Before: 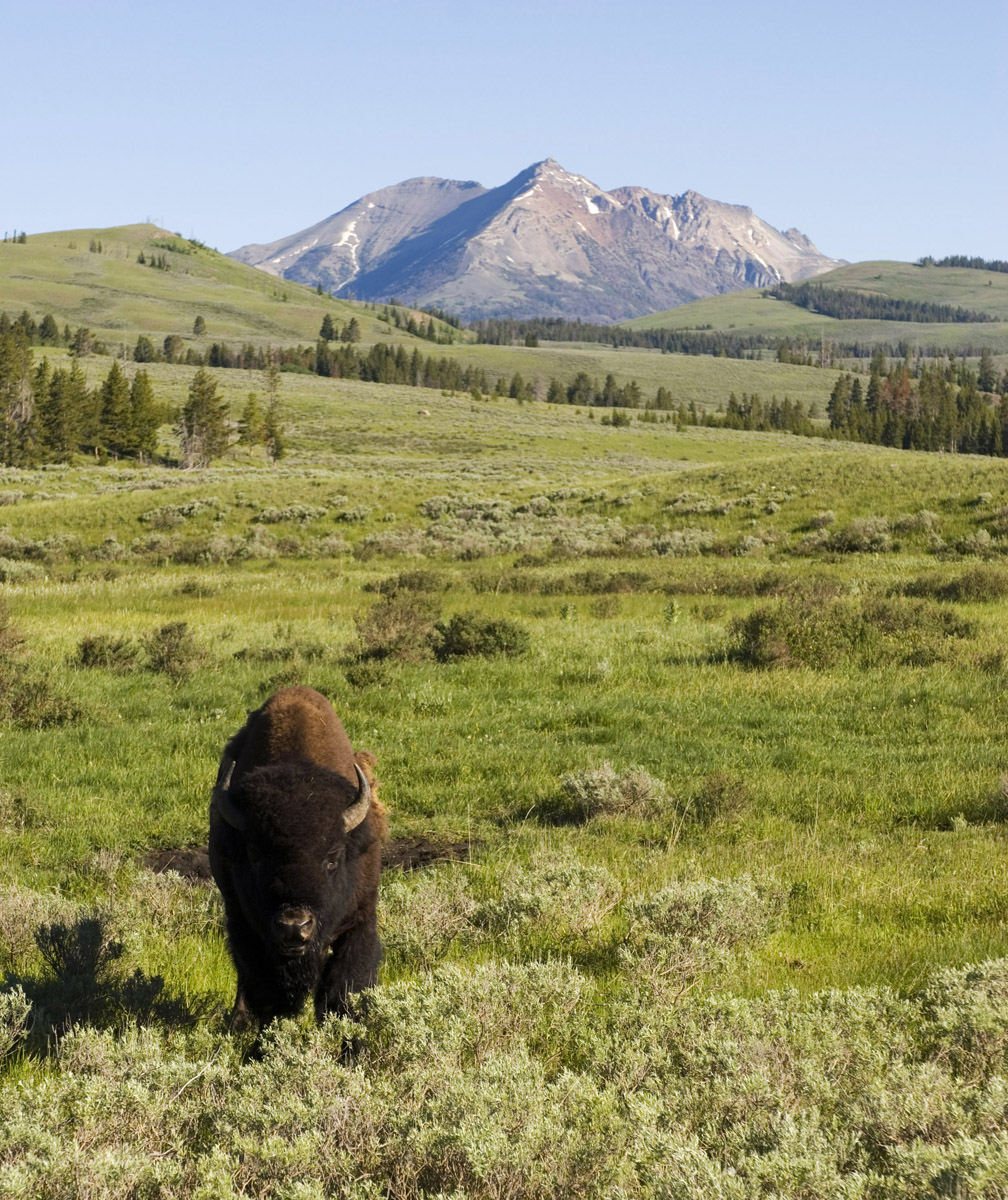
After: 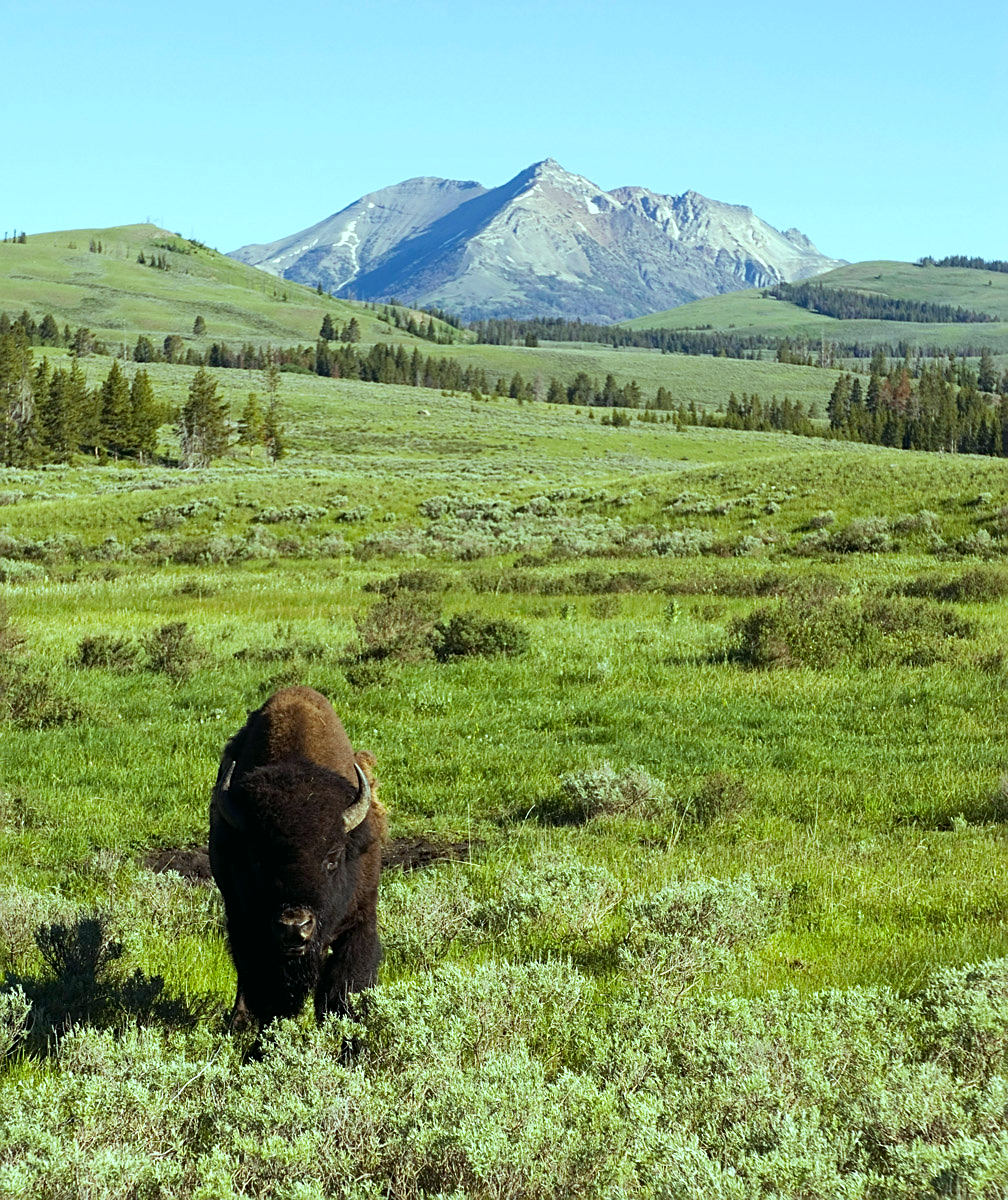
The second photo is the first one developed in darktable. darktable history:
sharpen: amount 0.478
color balance: mode lift, gamma, gain (sRGB), lift [0.997, 0.979, 1.021, 1.011], gamma [1, 1.084, 0.916, 0.998], gain [1, 0.87, 1.13, 1.101], contrast 4.55%, contrast fulcrum 38.24%, output saturation 104.09%
